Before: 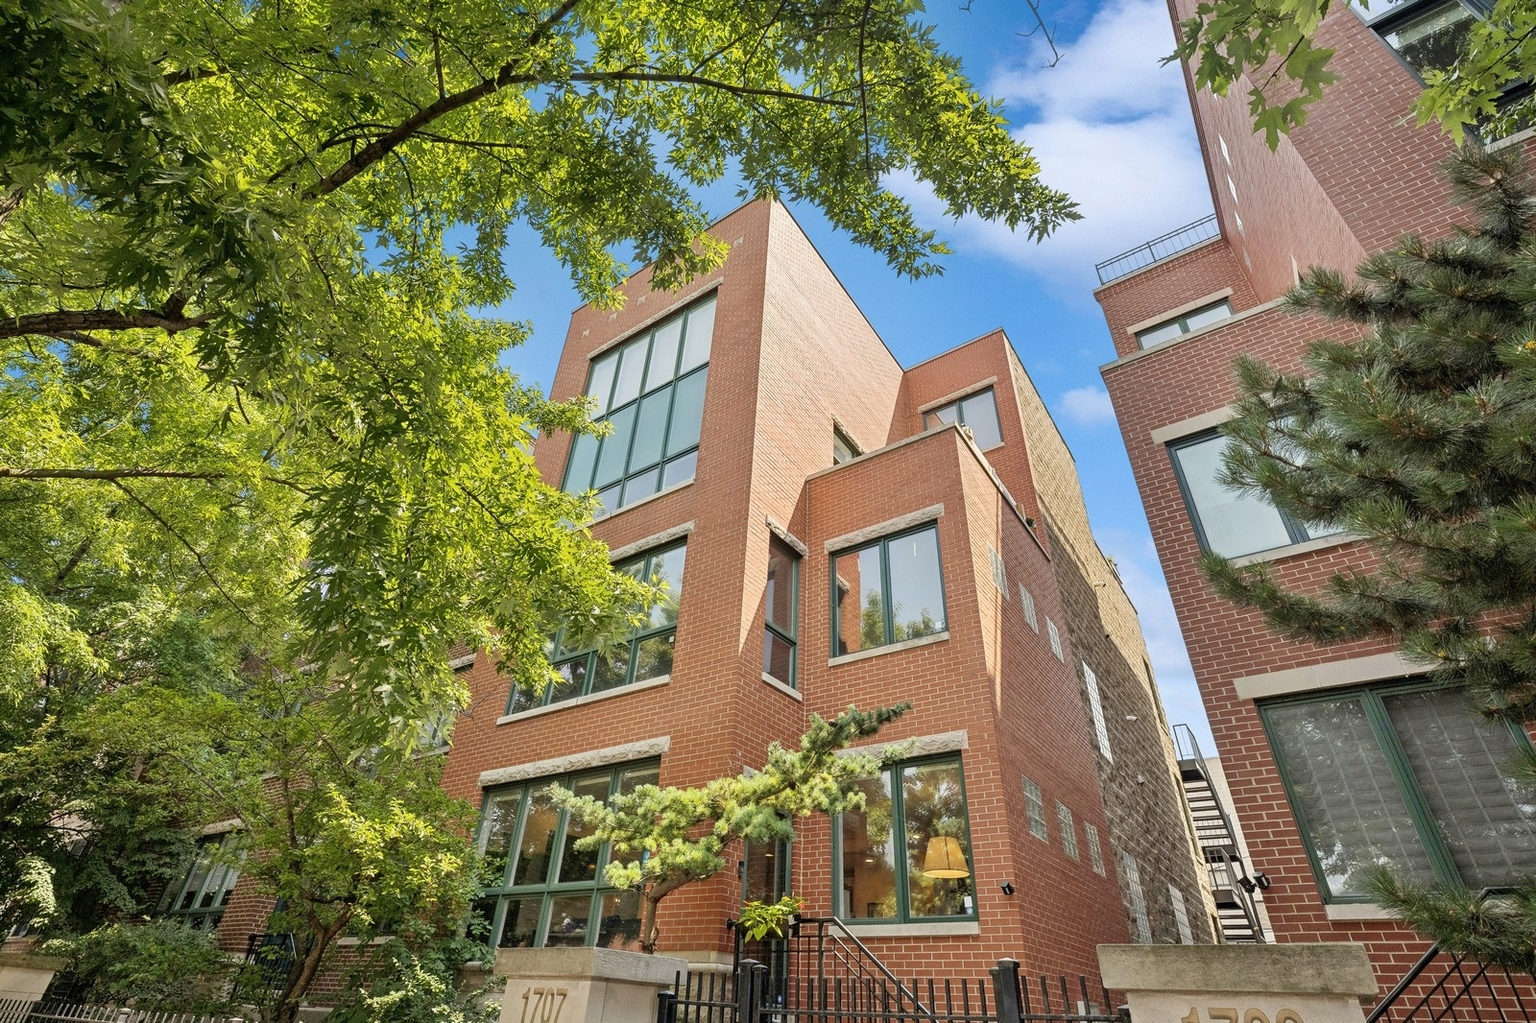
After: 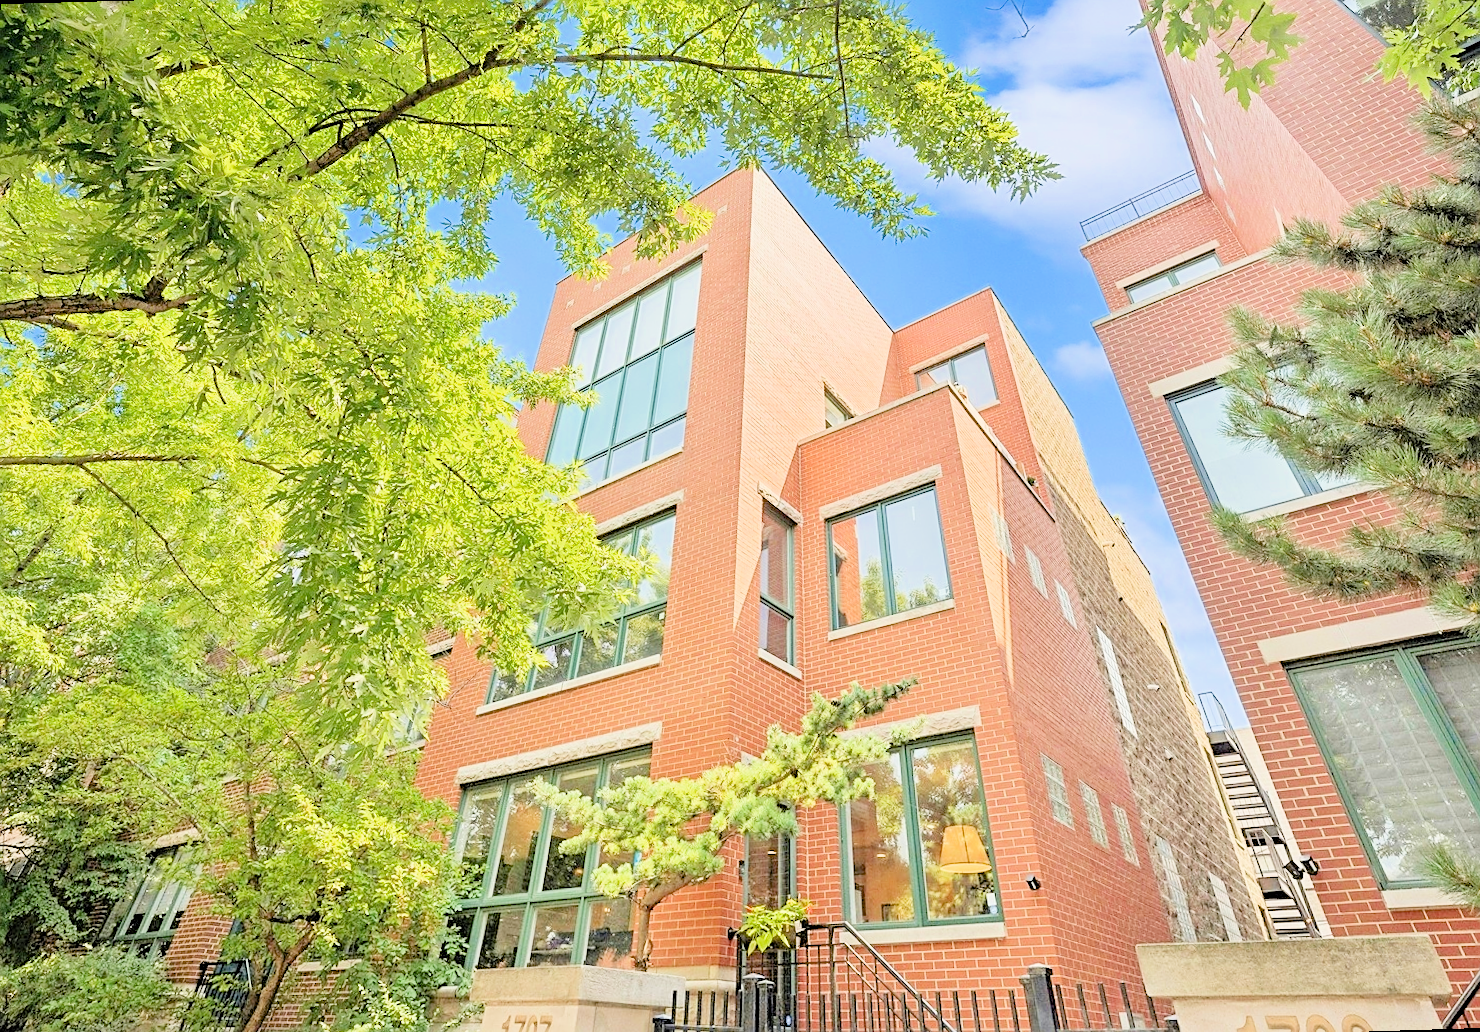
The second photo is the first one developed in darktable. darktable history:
sharpen: on, module defaults
rotate and perspective: rotation -1.68°, lens shift (vertical) -0.146, crop left 0.049, crop right 0.912, crop top 0.032, crop bottom 0.96
filmic rgb: middle gray luminance 3.44%, black relative exposure -5.92 EV, white relative exposure 6.33 EV, threshold 6 EV, dynamic range scaling 22.4%, target black luminance 0%, hardness 2.33, latitude 45.85%, contrast 0.78, highlights saturation mix 100%, shadows ↔ highlights balance 0.033%, add noise in highlights 0, preserve chrominance max RGB, color science v3 (2019), use custom middle-gray values true, iterations of high-quality reconstruction 0, contrast in highlights soft, enable highlight reconstruction true
contrast brightness saturation: contrast 0.1, brightness 0.03, saturation 0.09
